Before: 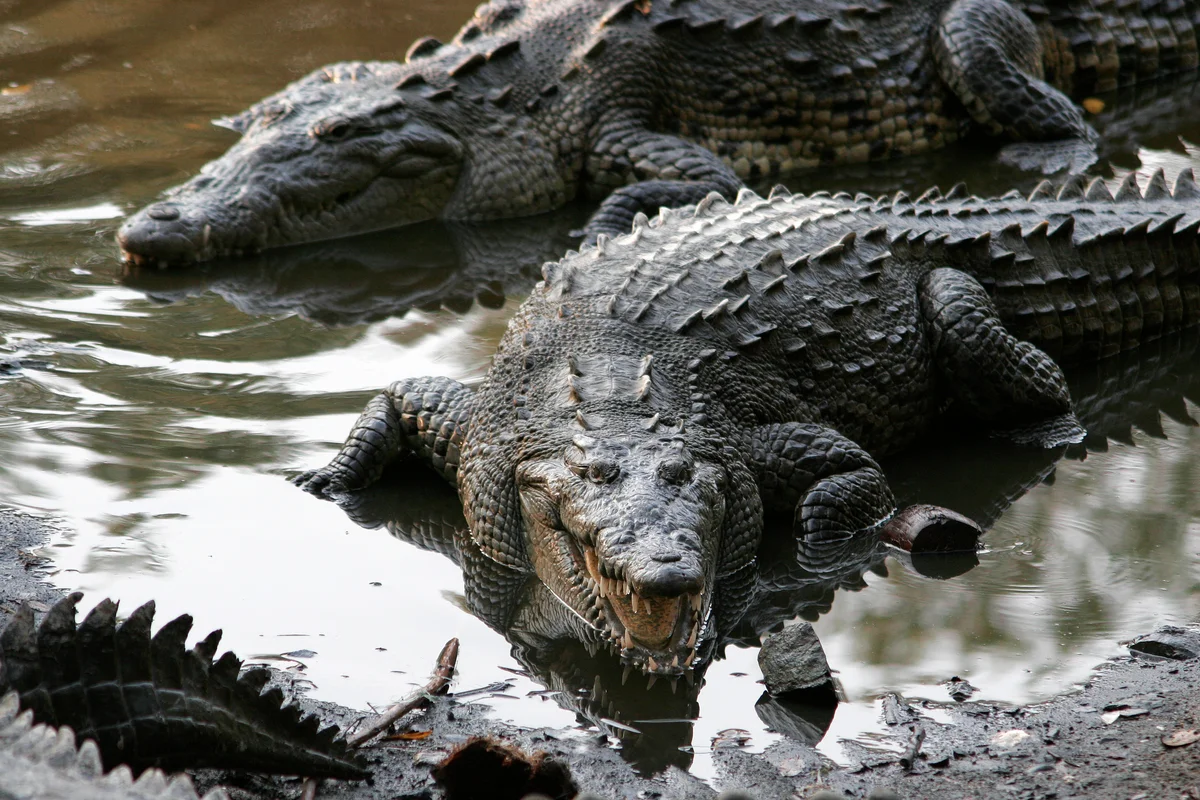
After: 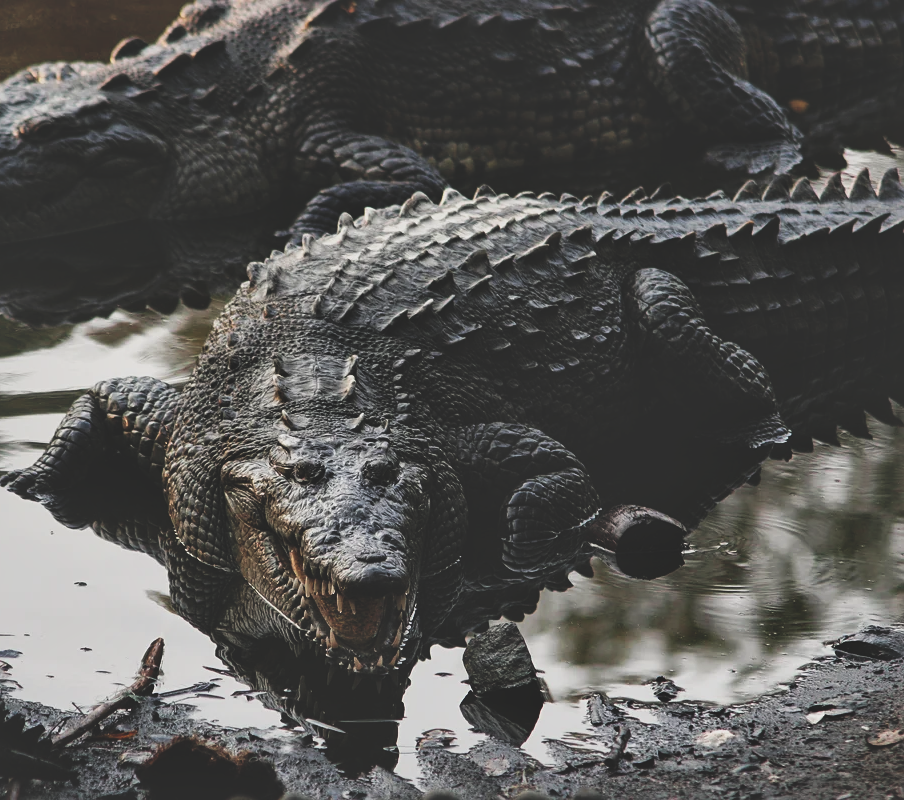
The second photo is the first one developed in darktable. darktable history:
white balance: red 1.009, blue 0.985
sharpen: amount 0.2
tone curve: curves: ch0 [(0, 0) (0.003, 0.183) (0.011, 0.183) (0.025, 0.184) (0.044, 0.188) (0.069, 0.197) (0.1, 0.204) (0.136, 0.212) (0.177, 0.226) (0.224, 0.24) (0.277, 0.273) (0.335, 0.322) (0.399, 0.388) (0.468, 0.468) (0.543, 0.579) (0.623, 0.686) (0.709, 0.792) (0.801, 0.877) (0.898, 0.939) (1, 1)], preserve colors none
local contrast: mode bilateral grid, contrast 25, coarseness 47, detail 151%, midtone range 0.2
exposure: black level correction -0.016, exposure -1.018 EV, compensate highlight preservation false
crop and rotate: left 24.6%
